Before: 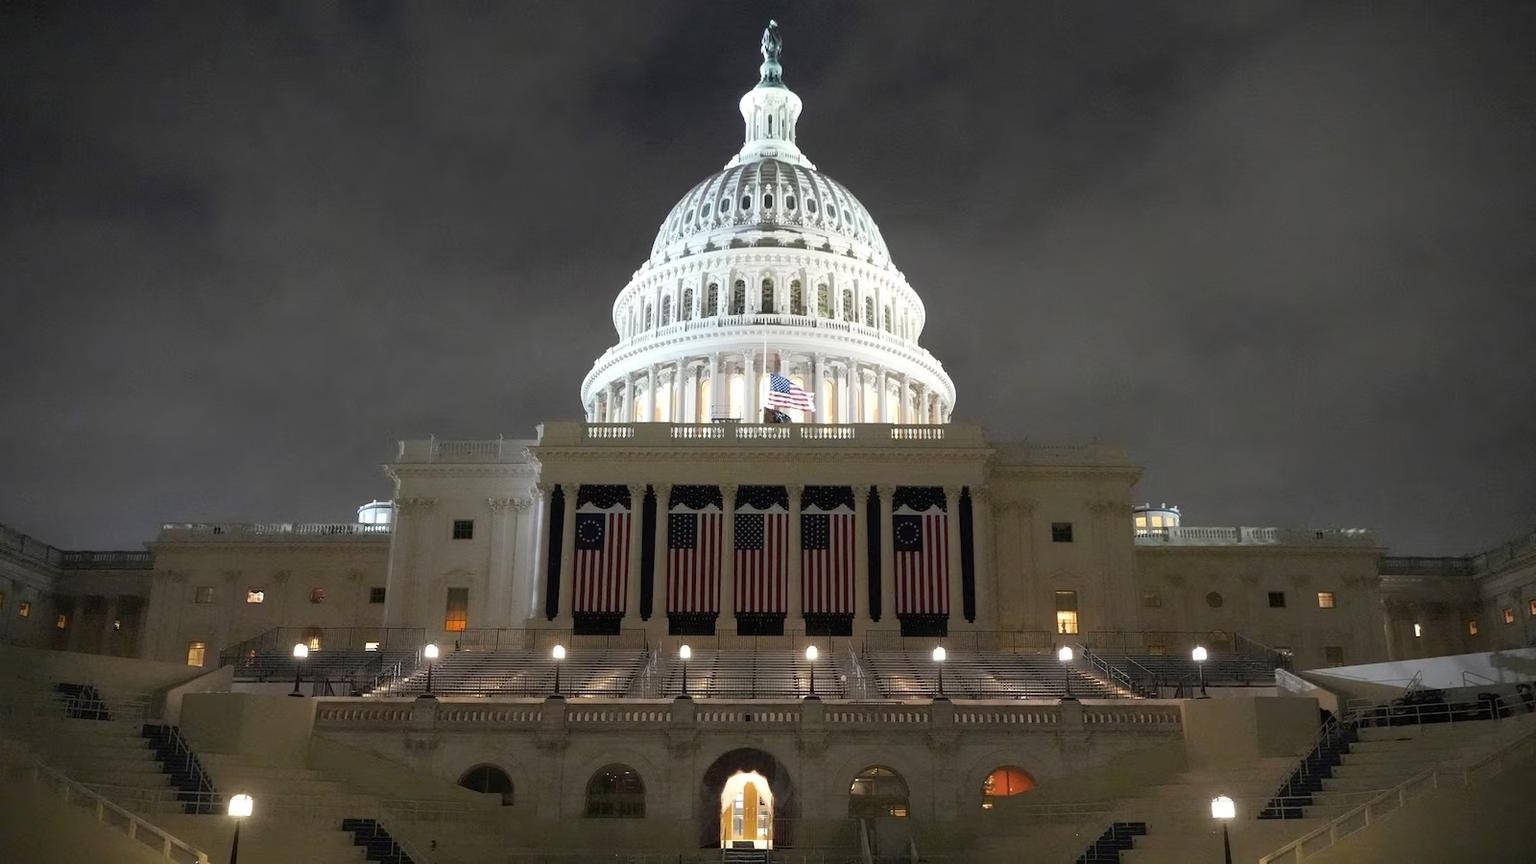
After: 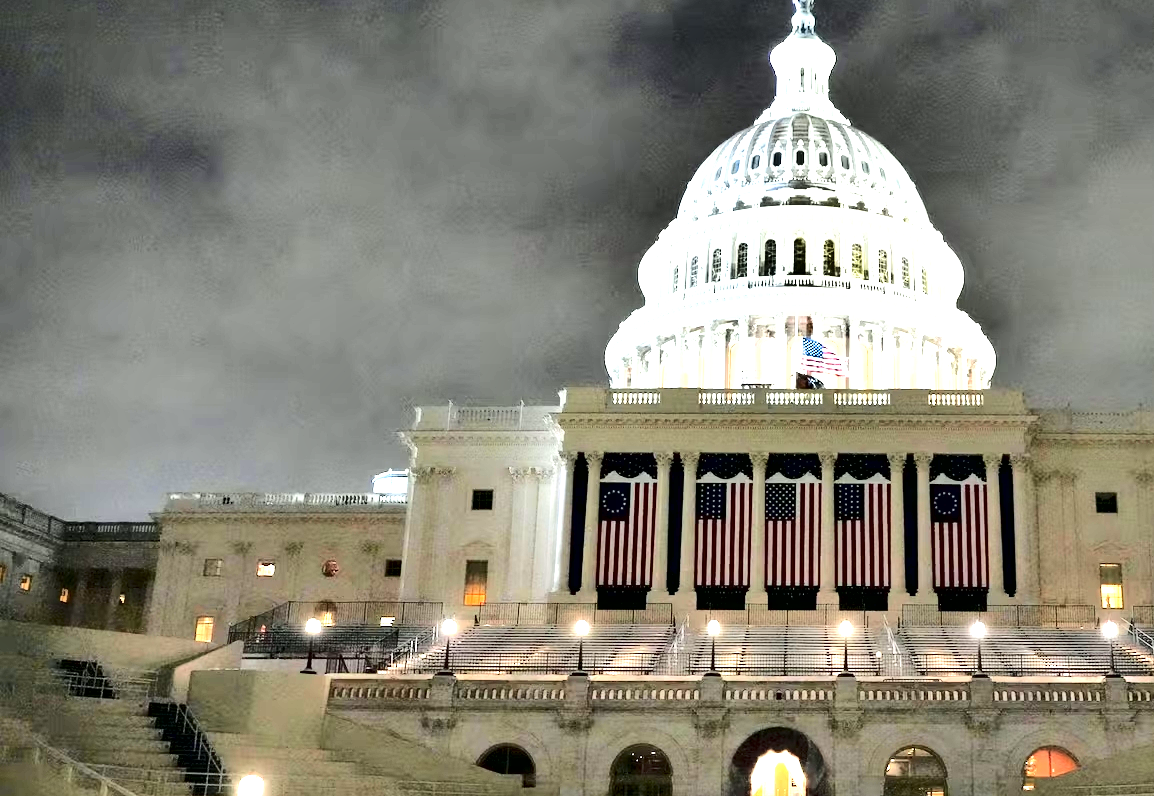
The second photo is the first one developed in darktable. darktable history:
contrast equalizer: y [[0.6 ×6], [0.55 ×6], [0 ×6], [0 ×6], [0 ×6]]
crop: top 5.792%, right 27.858%, bottom 5.698%
haze removal: strength 0.025, distance 0.252, compatibility mode true, adaptive false
shadows and highlights: white point adjustment 0.152, highlights -69.44, soften with gaussian
tone curve: curves: ch0 [(0, 0) (0.21, 0.21) (0.43, 0.586) (0.65, 0.793) (1, 1)]; ch1 [(0, 0) (0.382, 0.447) (0.492, 0.484) (0.544, 0.547) (0.583, 0.578) (0.599, 0.595) (0.67, 0.673) (1, 1)]; ch2 [(0, 0) (0.411, 0.382) (0.492, 0.5) (0.531, 0.534) (0.56, 0.573) (0.599, 0.602) (0.696, 0.693) (1, 1)], color space Lab, independent channels, preserve colors none
exposure: black level correction 0, exposure 1.199 EV, compensate highlight preservation false
